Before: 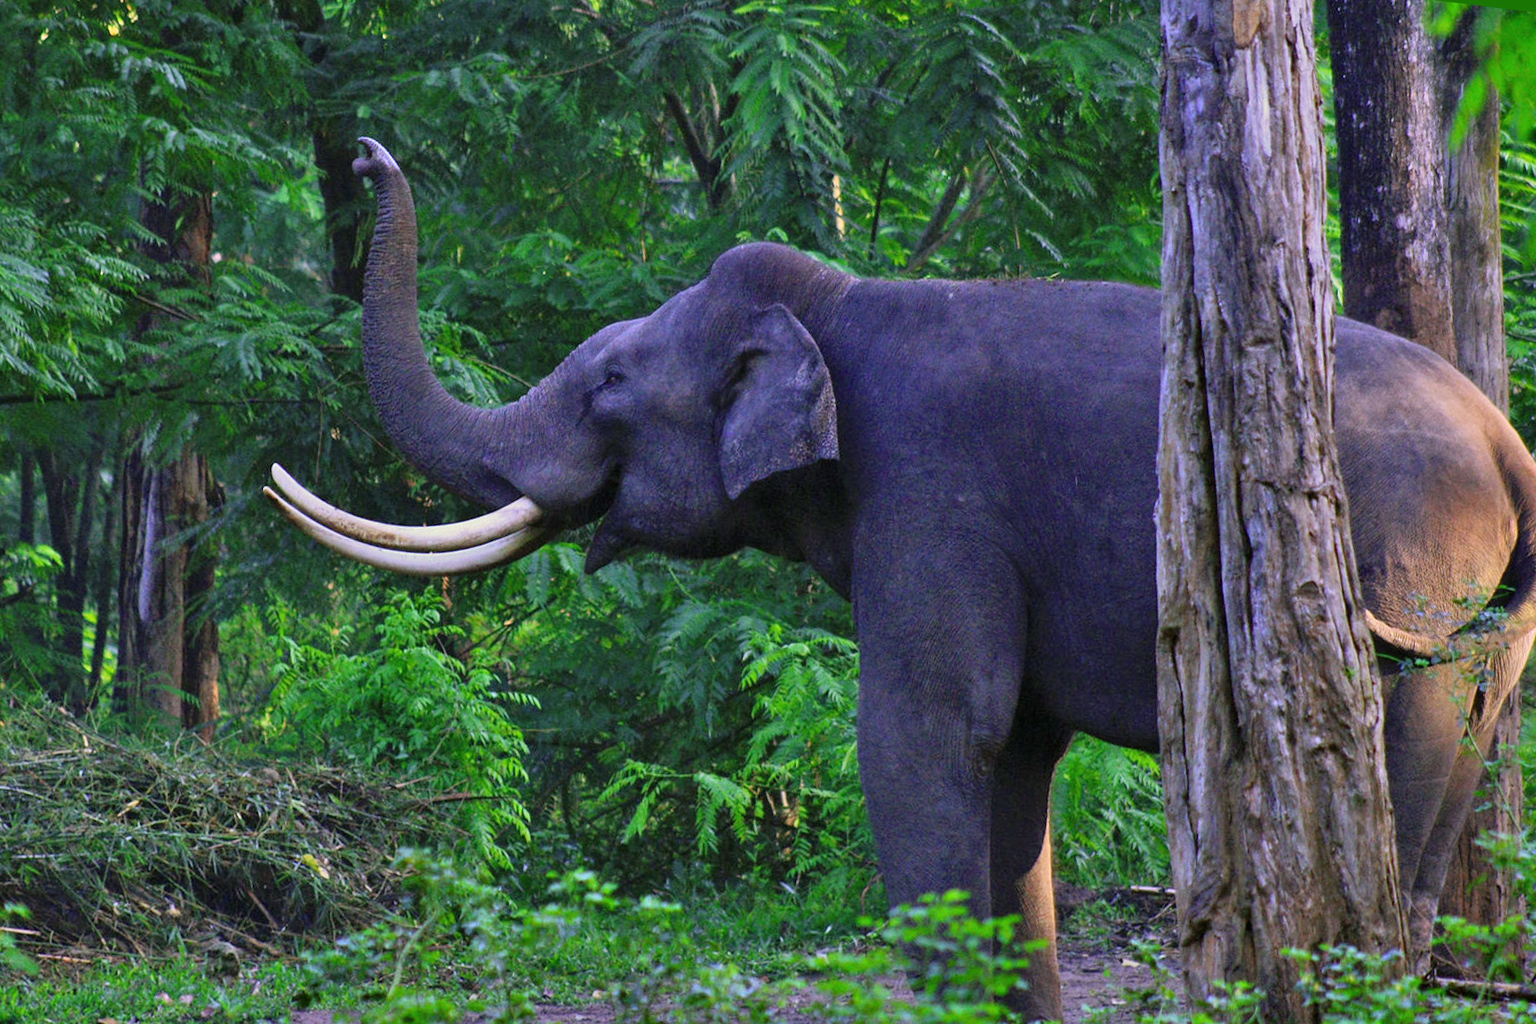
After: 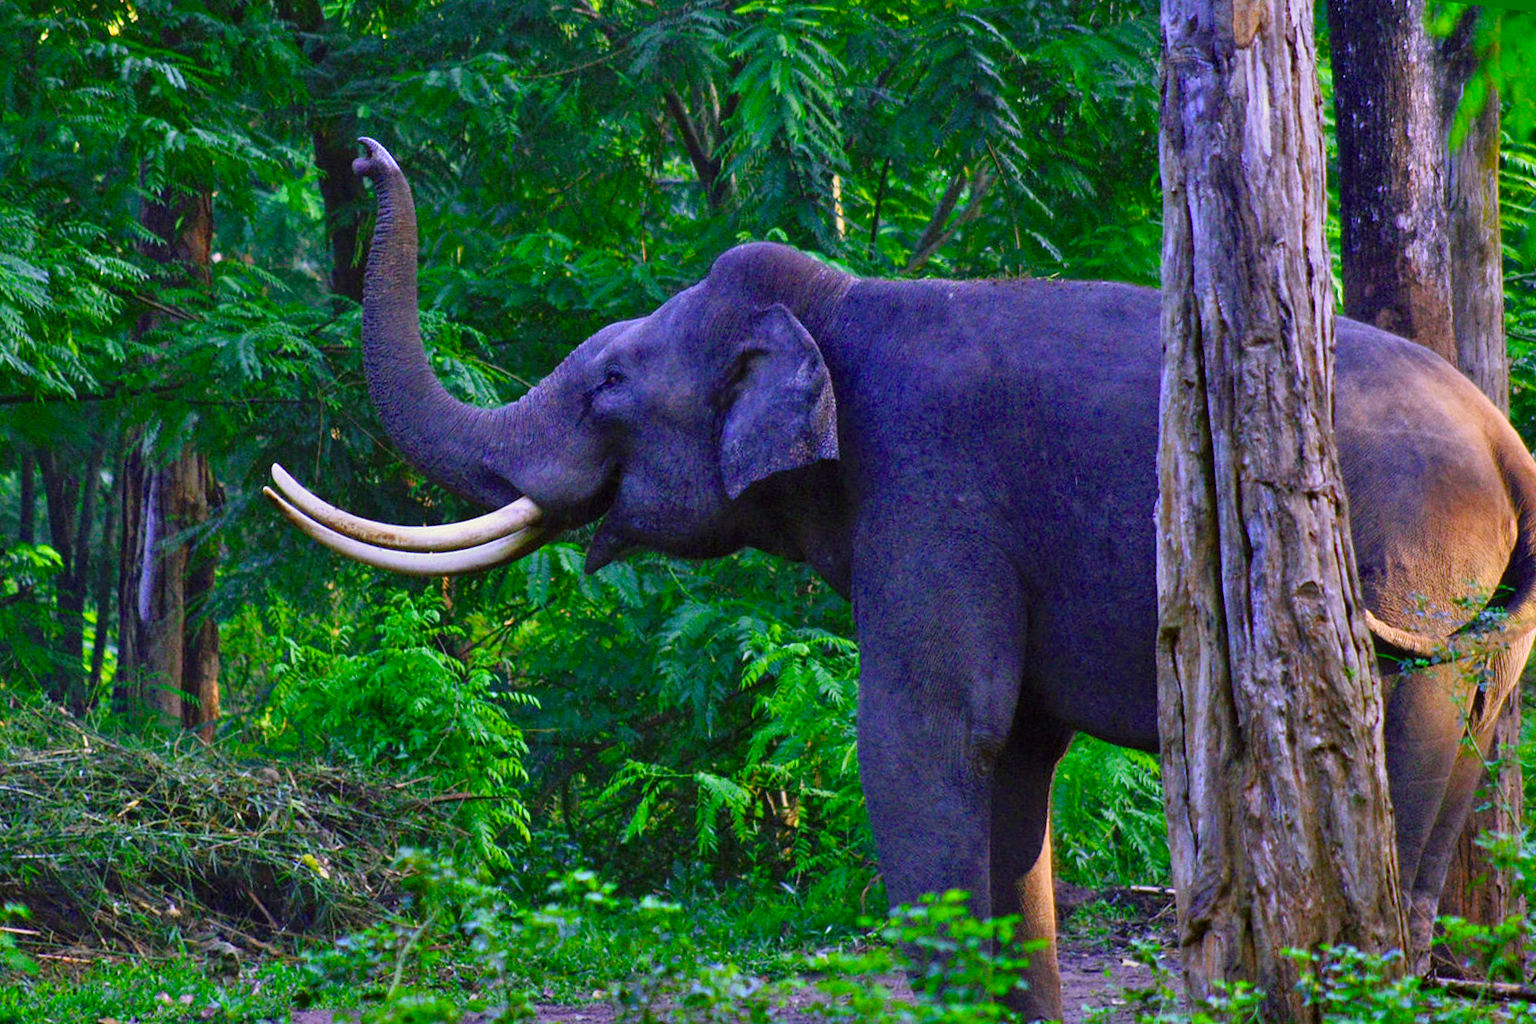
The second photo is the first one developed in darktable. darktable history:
color balance rgb: perceptual saturation grading › global saturation 20%, perceptual saturation grading › highlights -25%, perceptual saturation grading › shadows 50%
color balance: lift [1, 1, 0.999, 1.001], gamma [1, 1.003, 1.005, 0.995], gain [1, 0.992, 0.988, 1.012], contrast 5%, output saturation 110%
